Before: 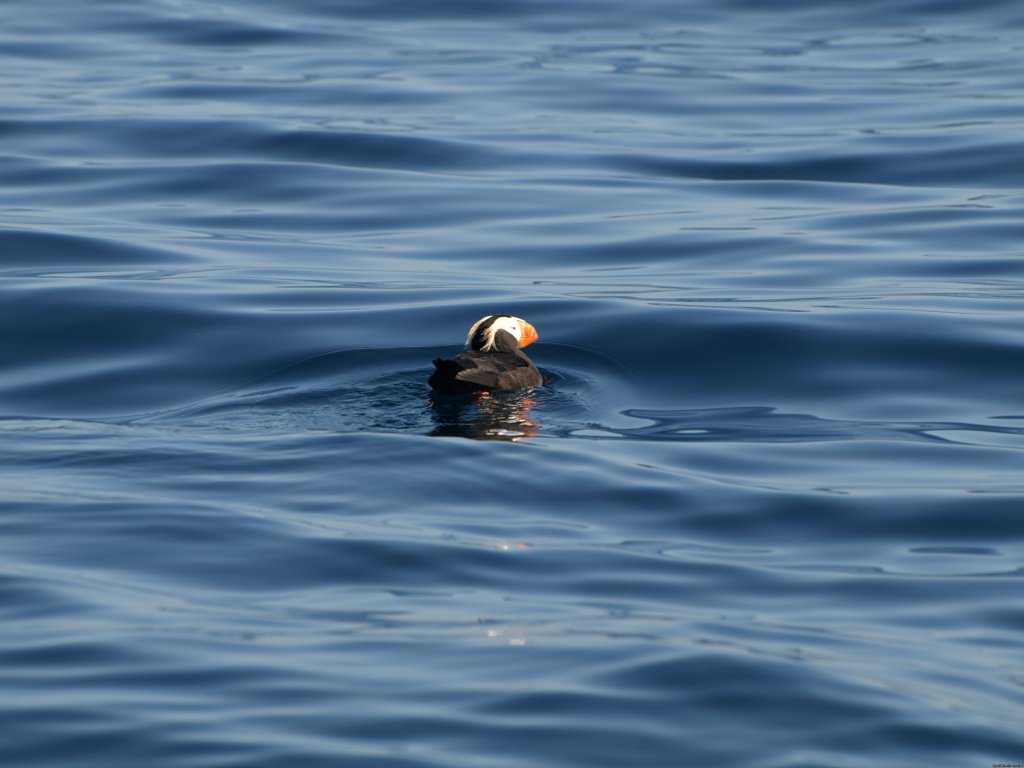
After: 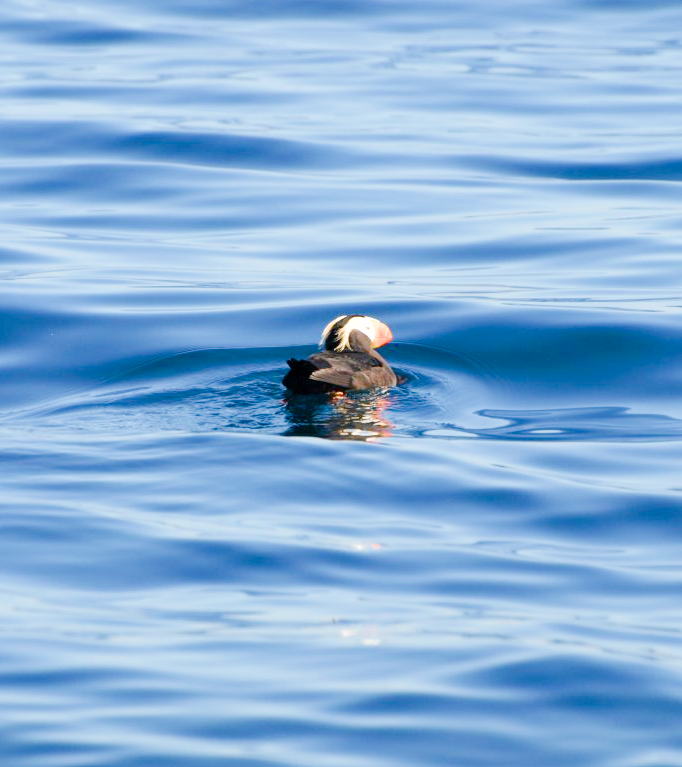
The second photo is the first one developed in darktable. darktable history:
color balance rgb: perceptual saturation grading › global saturation 45.366%, perceptual saturation grading › highlights -50.397%, perceptual saturation grading › shadows 31.023%, global vibrance 23.466%
exposure: exposure 1.993 EV, compensate exposure bias true, compensate highlight preservation false
crop and rotate: left 14.355%, right 18.973%
filmic rgb: black relative exposure -7.65 EV, white relative exposure 4.56 EV, threshold 5.97 EV, hardness 3.61, iterations of high-quality reconstruction 0, enable highlight reconstruction true
